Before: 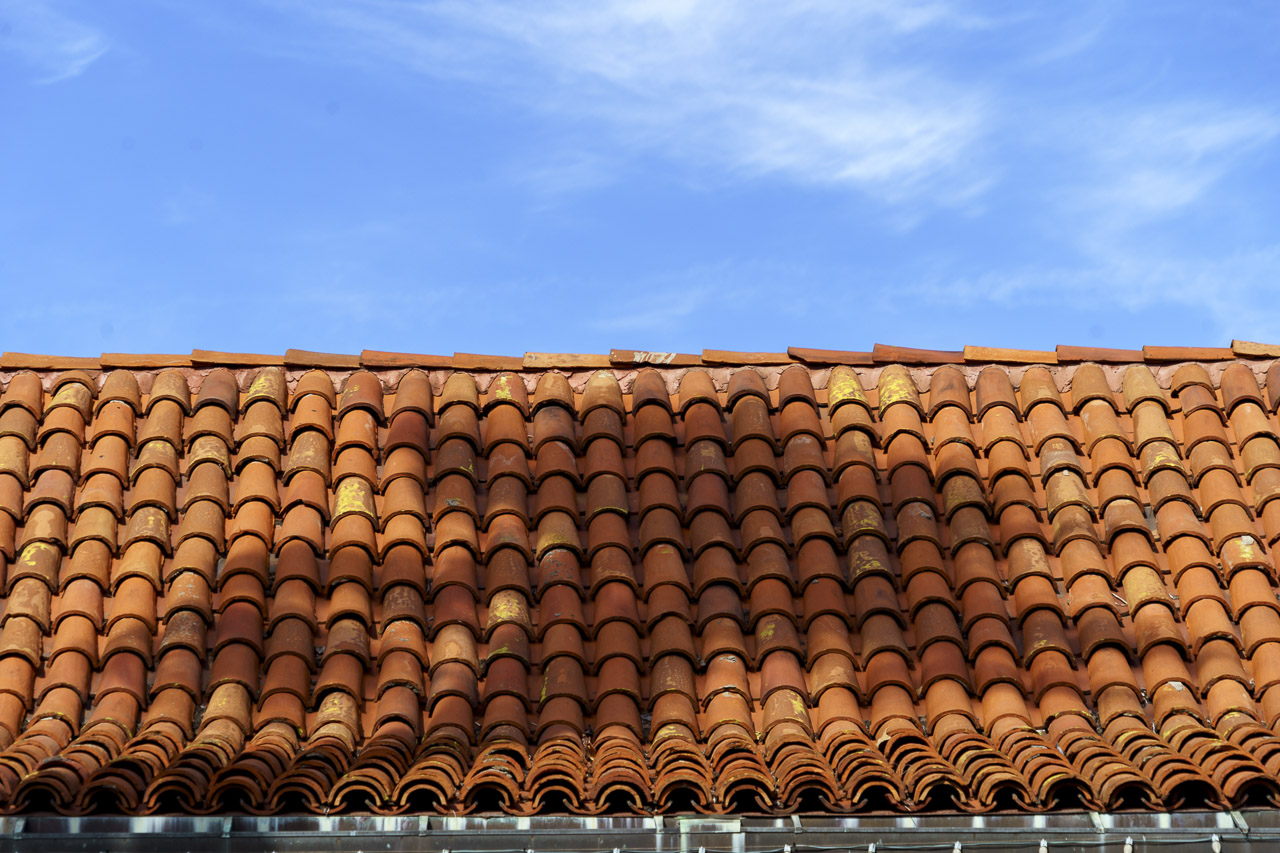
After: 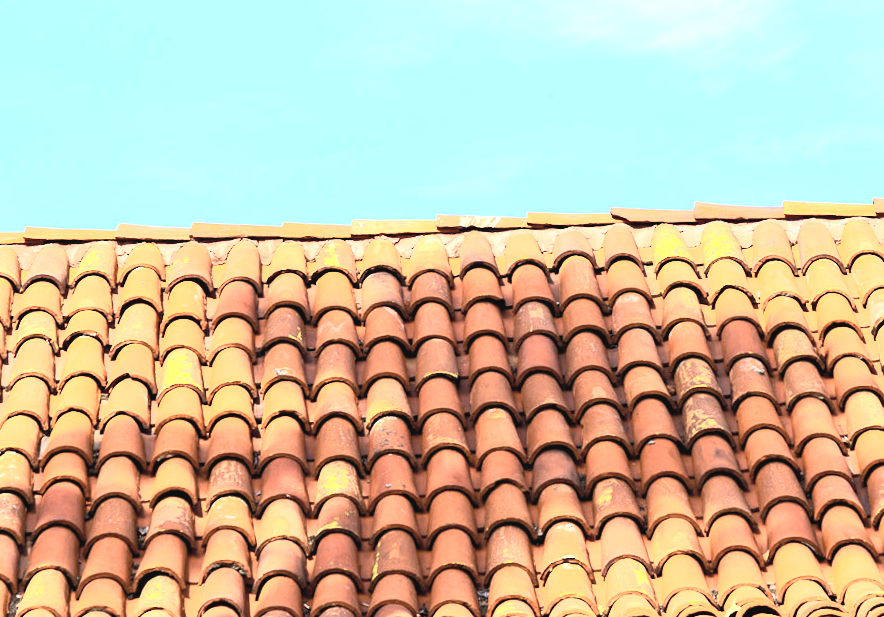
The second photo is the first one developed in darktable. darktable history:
contrast brightness saturation: contrast 0.43, brightness 0.56, saturation -0.19
exposure: black level correction 0, exposure 1.45 EV, compensate exposure bias true, compensate highlight preservation false
crop and rotate: left 11.831%, top 11.346%, right 13.429%, bottom 13.899%
rotate and perspective: rotation -1.68°, lens shift (vertical) -0.146, crop left 0.049, crop right 0.912, crop top 0.032, crop bottom 0.96
